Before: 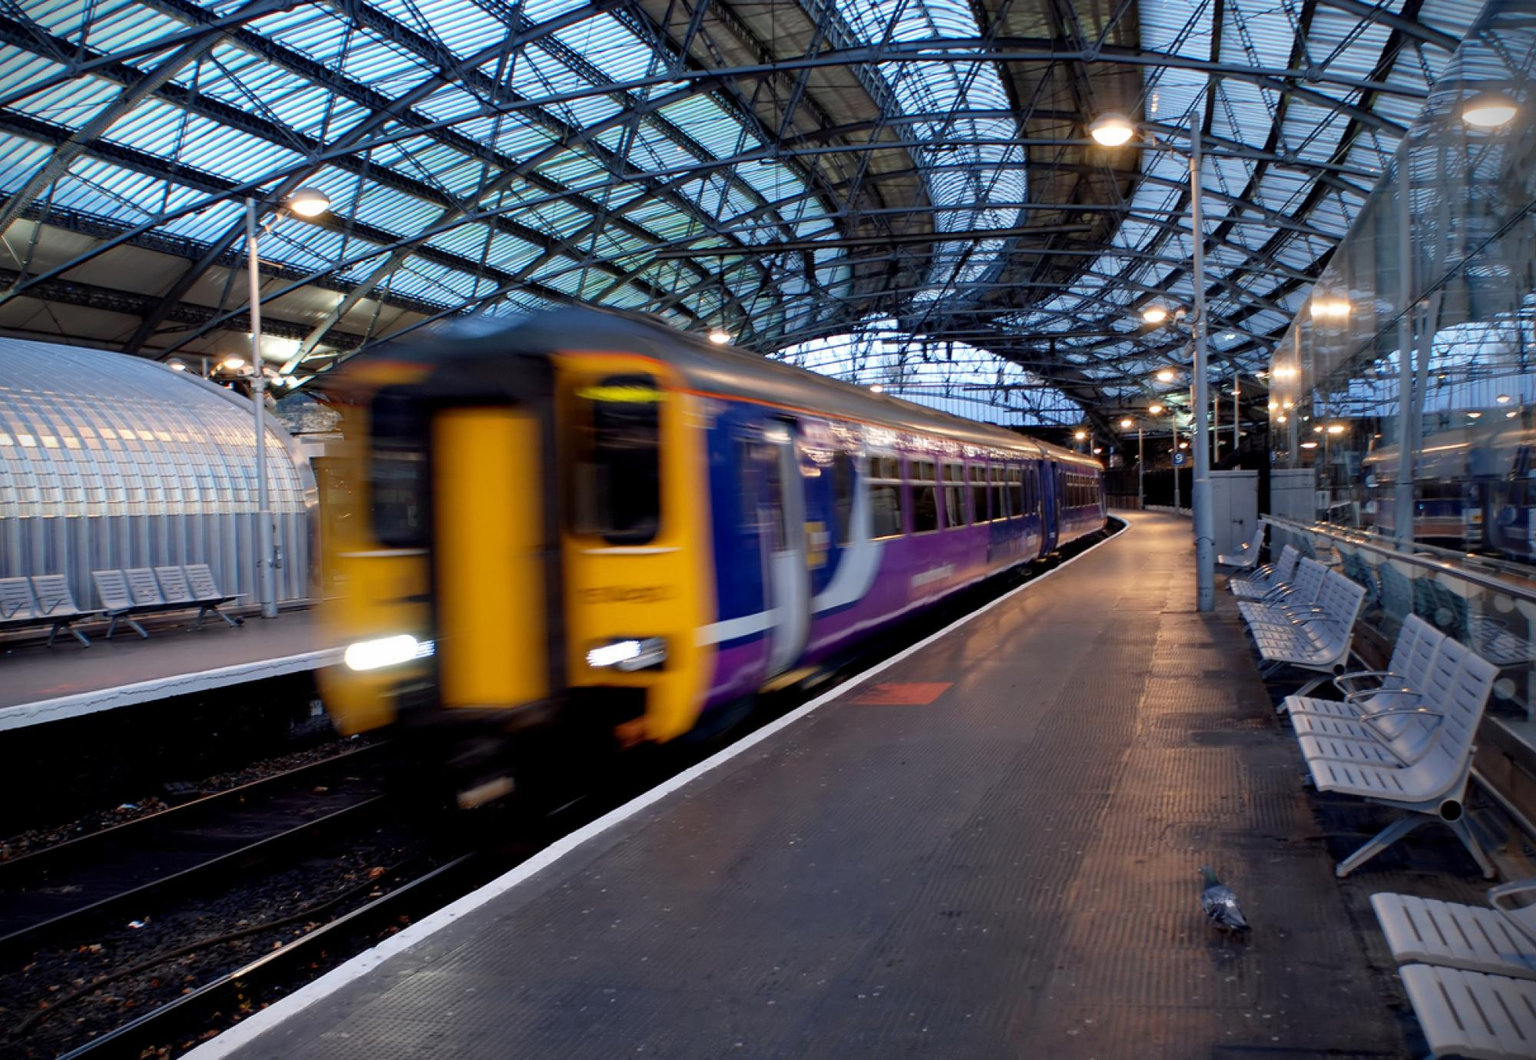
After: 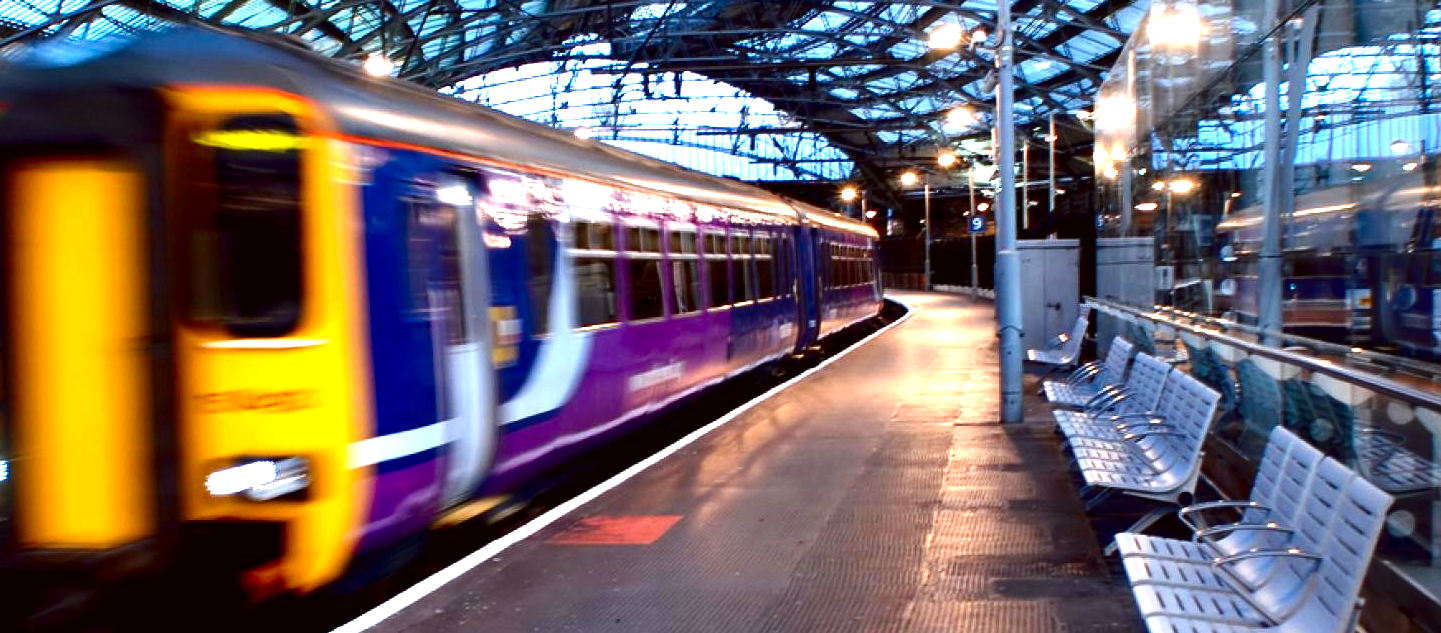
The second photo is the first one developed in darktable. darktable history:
exposure: black level correction 0, exposure 1.55 EV, compensate exposure bias true, compensate highlight preservation false
contrast brightness saturation: contrast 0.1, brightness -0.26, saturation 0.14
crop and rotate: left 27.938%, top 27.046%, bottom 27.046%
color correction: highlights a* -3.28, highlights b* -6.24, shadows a* 3.1, shadows b* 5.19
